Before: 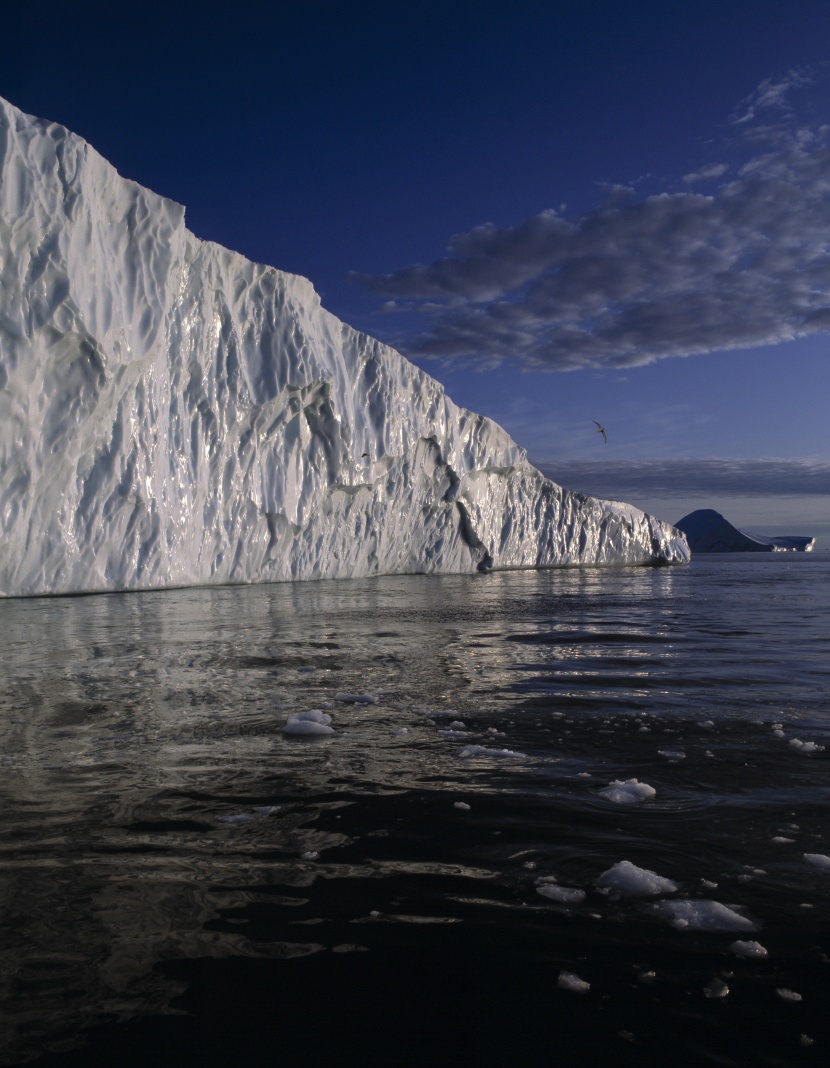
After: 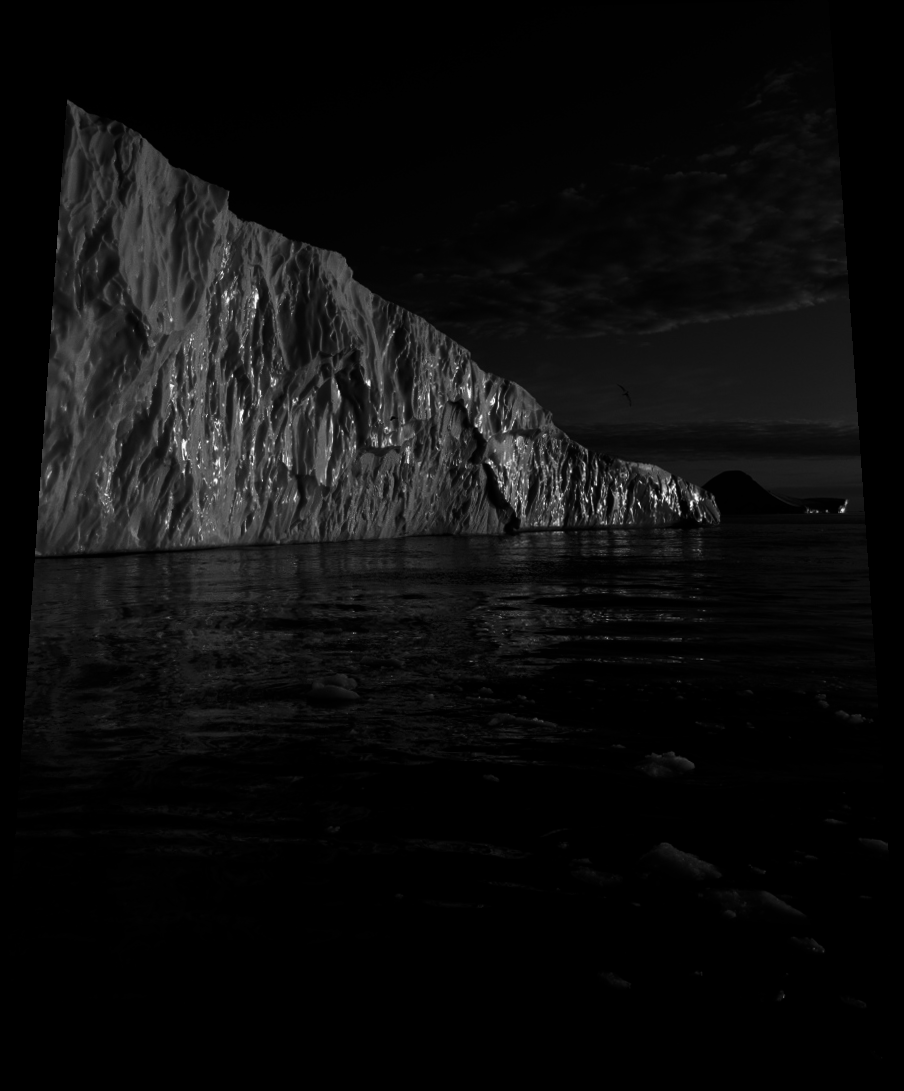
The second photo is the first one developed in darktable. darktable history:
contrast brightness saturation: contrast 0.02, brightness -1, saturation -1
rotate and perspective: rotation 0.128°, lens shift (vertical) -0.181, lens shift (horizontal) -0.044, shear 0.001, automatic cropping off
white balance: red 0.983, blue 1.036
